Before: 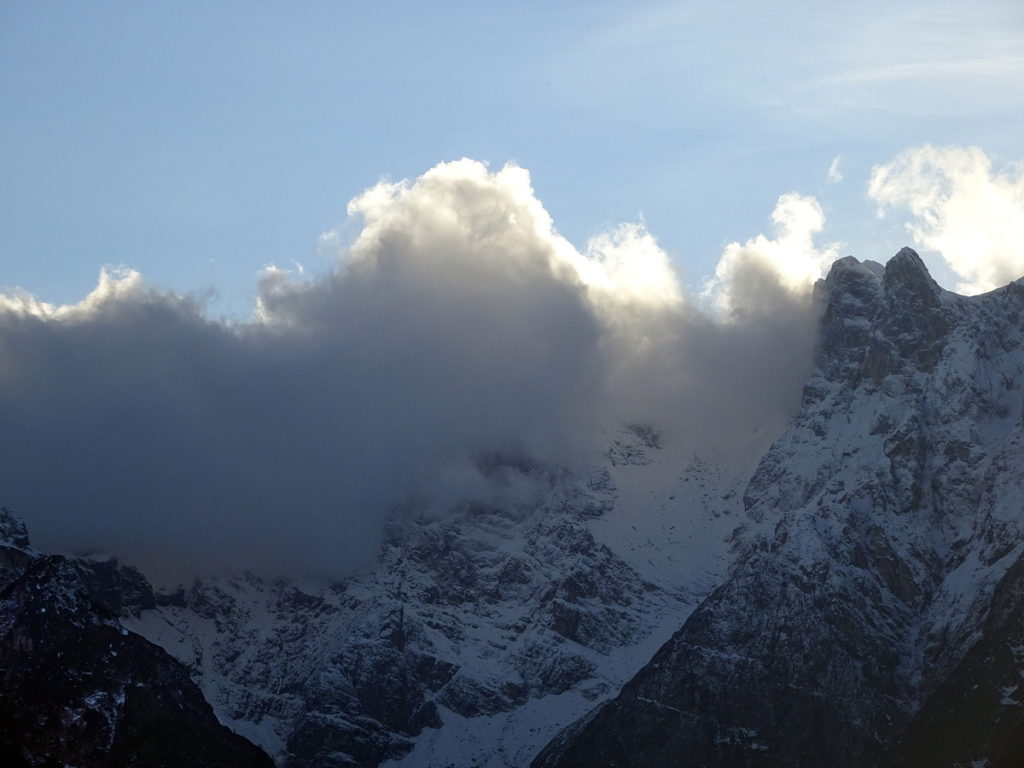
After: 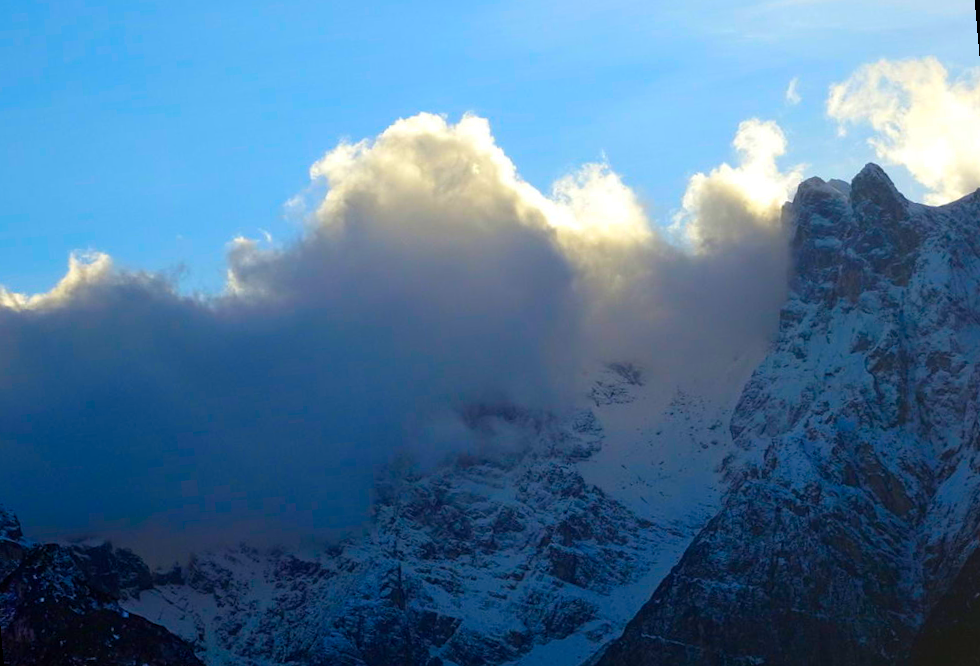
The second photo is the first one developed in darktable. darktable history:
rotate and perspective: rotation -5°, crop left 0.05, crop right 0.952, crop top 0.11, crop bottom 0.89
color balance rgb: linear chroma grading › global chroma 42%, perceptual saturation grading › global saturation 42%, global vibrance 33%
